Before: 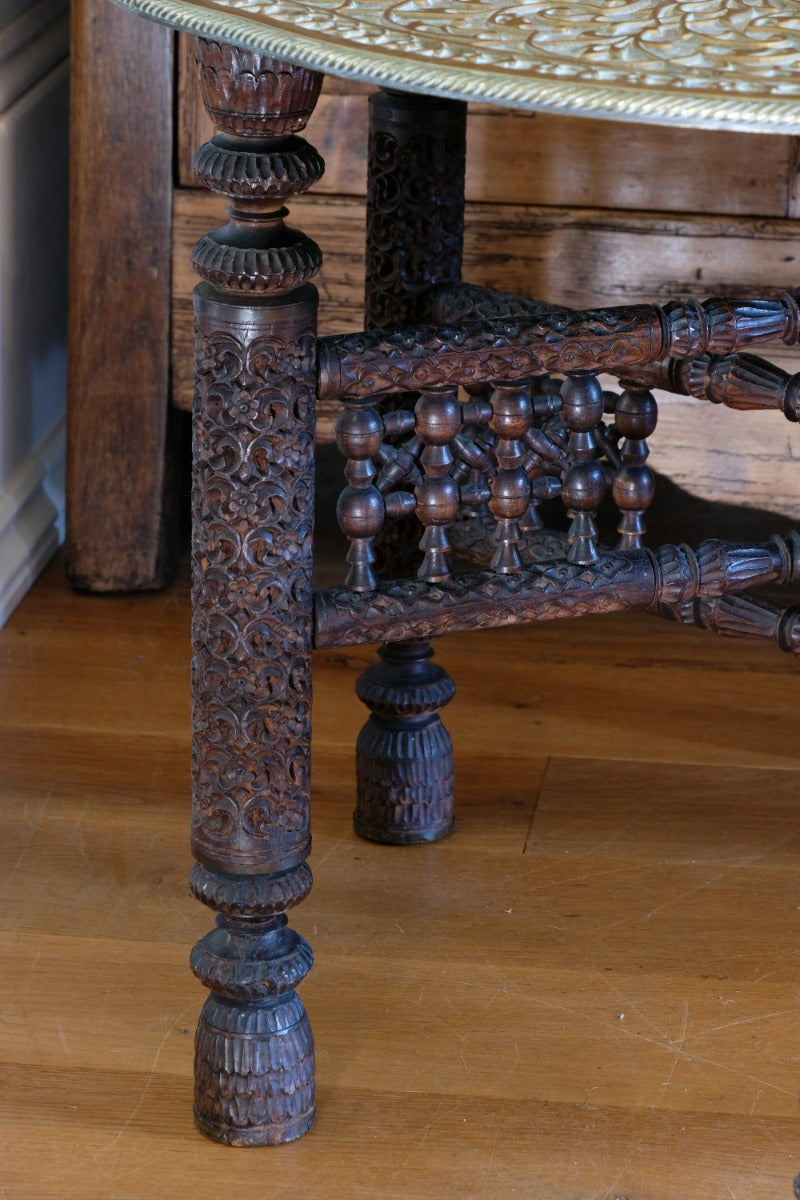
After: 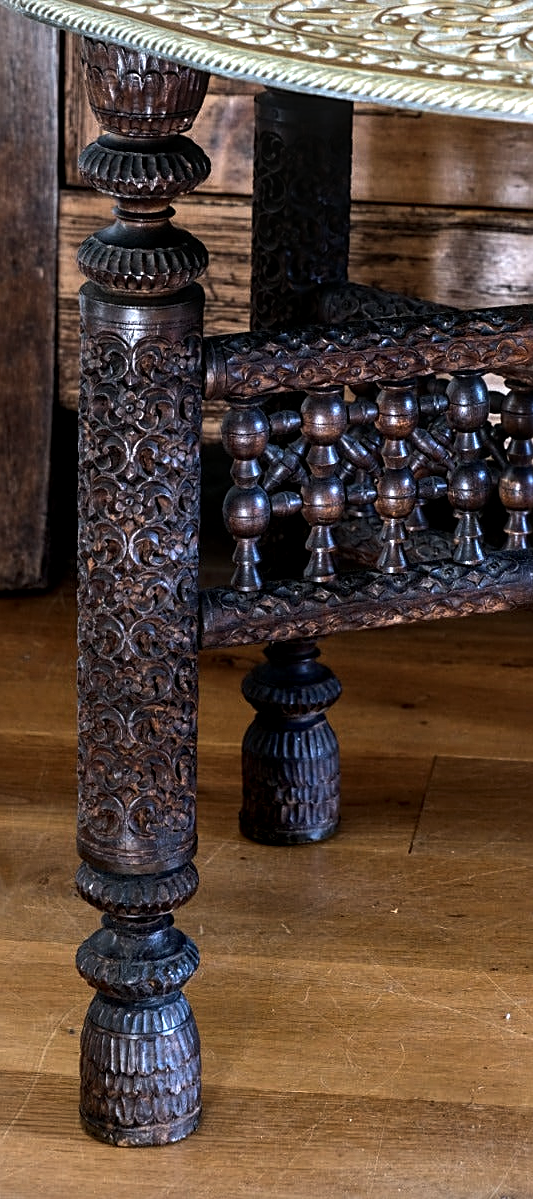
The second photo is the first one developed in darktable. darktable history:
crop and rotate: left 14.292%, right 19.041%
local contrast: on, module defaults
vignetting: fall-off radius 63.6%
tone equalizer: -8 EV -1.08 EV, -7 EV -1.01 EV, -6 EV -0.867 EV, -5 EV -0.578 EV, -3 EV 0.578 EV, -2 EV 0.867 EV, -1 EV 1.01 EV, +0 EV 1.08 EV, edges refinement/feathering 500, mask exposure compensation -1.57 EV, preserve details no
rotate and perspective: automatic cropping original format, crop left 0, crop top 0
sharpen: on, module defaults
